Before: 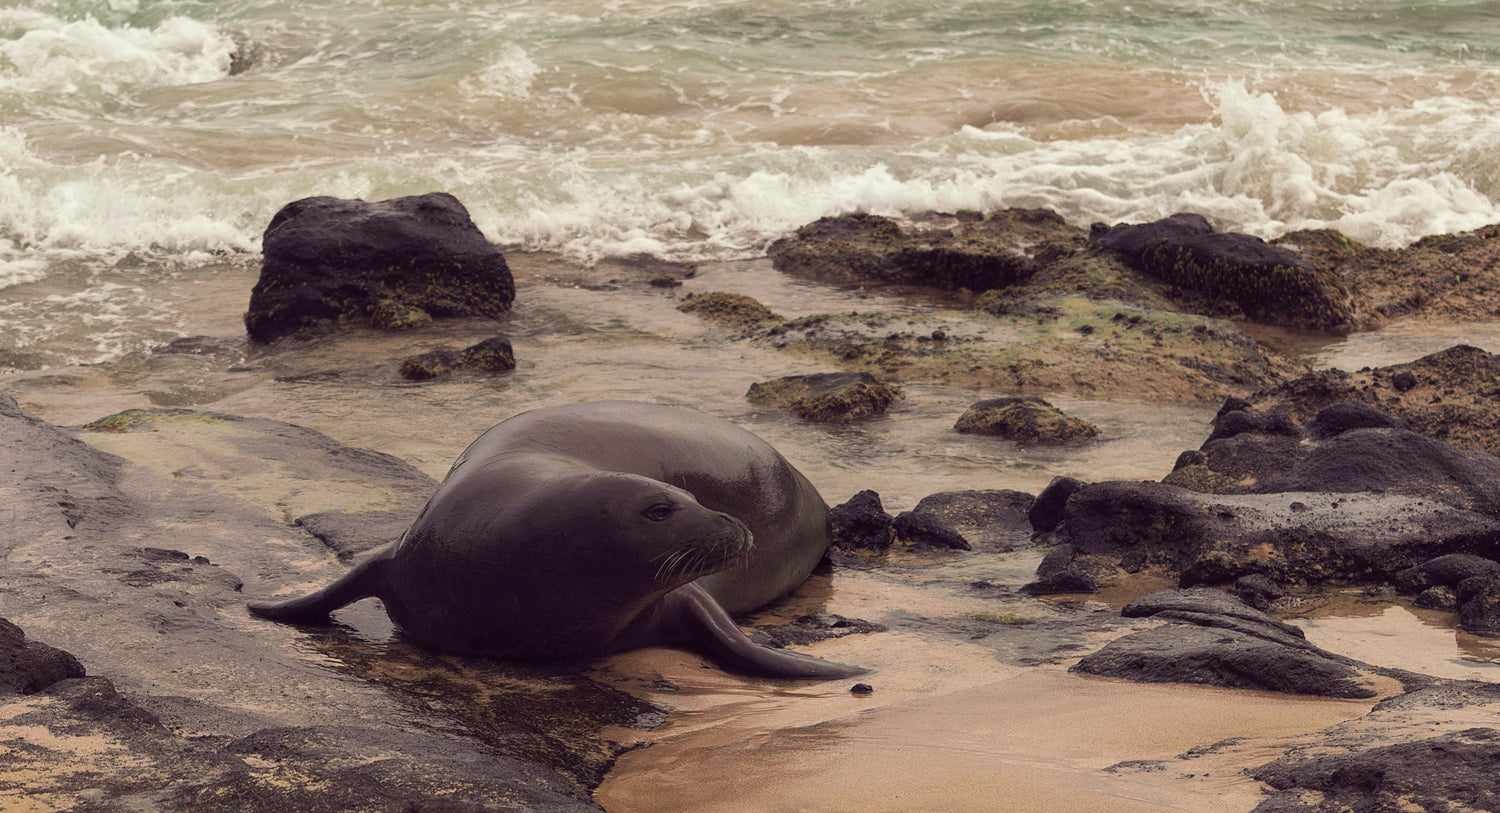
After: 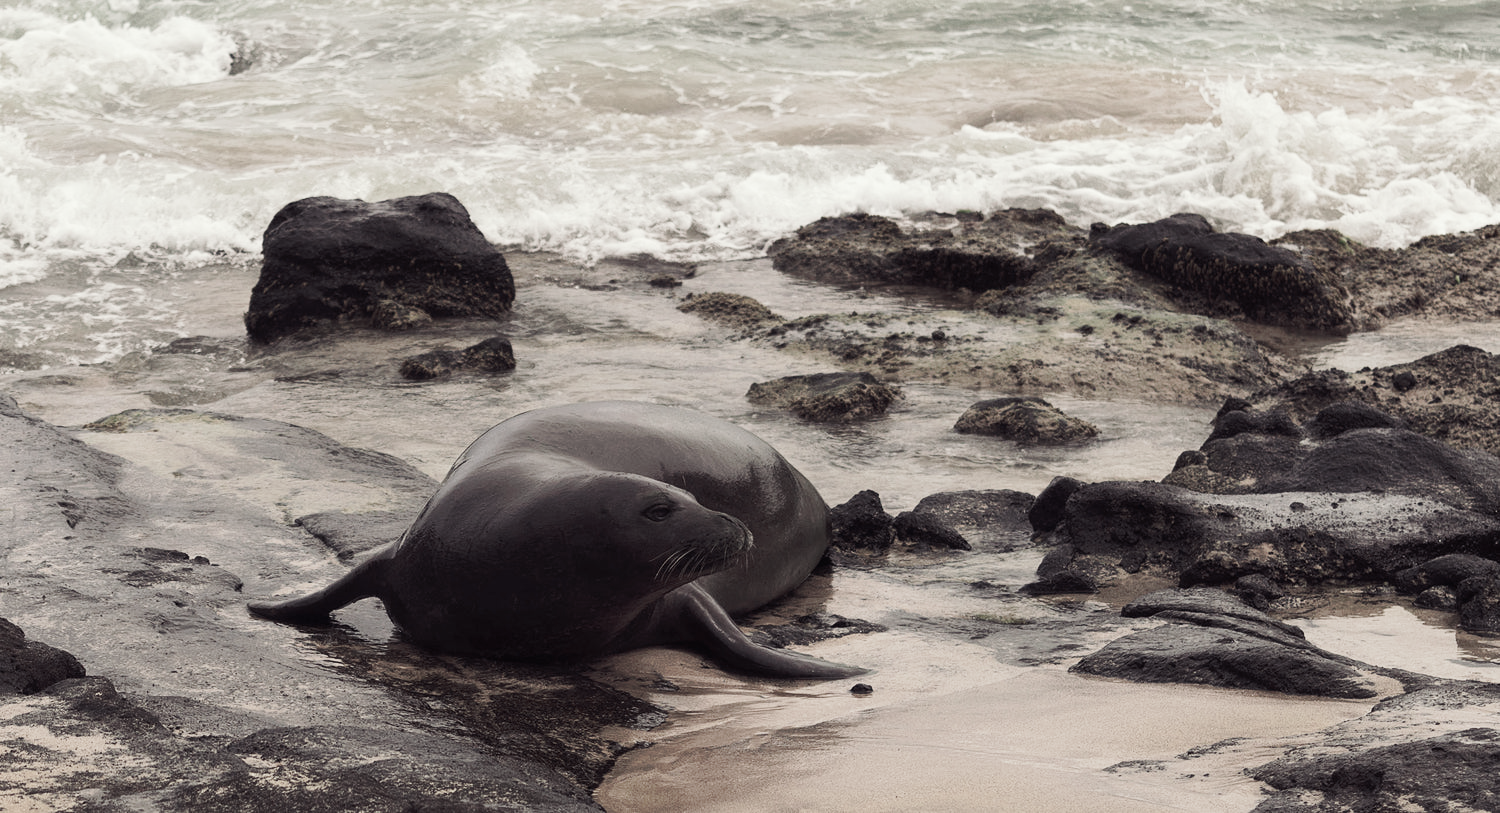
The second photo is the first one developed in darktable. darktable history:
tone curve: curves: ch0 [(0, 0) (0.003, 0.01) (0.011, 0.015) (0.025, 0.023) (0.044, 0.038) (0.069, 0.058) (0.1, 0.093) (0.136, 0.134) (0.177, 0.176) (0.224, 0.221) (0.277, 0.282) (0.335, 0.36) (0.399, 0.438) (0.468, 0.54) (0.543, 0.632) (0.623, 0.724) (0.709, 0.814) (0.801, 0.885) (0.898, 0.947) (1, 1)], preserve colors none
color look up table: target L [96.74, 88.93, 90.48, 81.01, 79.13, 77.76, 61.58, 69.91, 53.91, 45.91, 38.77, 22.47, 11.35, 200.5, 83.7, 83.14, 77.51, 74.64, 48.5, 34.71, 49.43, 33.65, 44.71, 32.96, 20.61, 17.72, 12.96, 93.96, 80.17, 75.29, 67.77, 36.77, 49.63, 50.04, 47.13, 37.53, 44.65, 37.21, 24.06, 17.36, 4.691, 6.867, 92.68, 76.25, 73.52, 69.1, 51.96, 35.3, 17.72], target a [-10.61, -15.09, -7.705, -28.74, -17.4, -22.46, -37.91, -11.75, -5.889, -8.351, -21.18, -13.95, 0.032, 0, -9.774, 0.697, 2.706, 12.81, 20.18, 39.73, 11.11, 39.83, 1.988, 17.15, 34.12, 11.5, 21.54, -0.738, 10.41, 1.613, 19.9, 44.46, -7.393, 26.75, 18.75, 32.91, 4.575, 8.963, 36.1, 27.23, 13.95, 7.373, -13.29, -31.2, -14.65, -2.448, -5.483, -13.31, -4.743], target b [21.49, 22.44, 5.646, 5.96, 9.67, 37.87, 28.91, 2.846, 9.766, 22.36, 13.35, 15.44, 3.821, 0, 45.75, 16.02, 23.09, 3.243, 27.89, 11.27, 19.94, -2.408, 1.271, 8.333, 19.38, 8.072, -1.282, -0.235, -8.238, -13.39, -18.27, -26.99, -28.2, -30.12, -4.141, -15.74, -15.86, -37.38, -37.86, -14.46, -29.05, -8.045, -3.499, -14.93, -17.07, -4.301, -15.66, -3.251, -12.15], num patches 49
